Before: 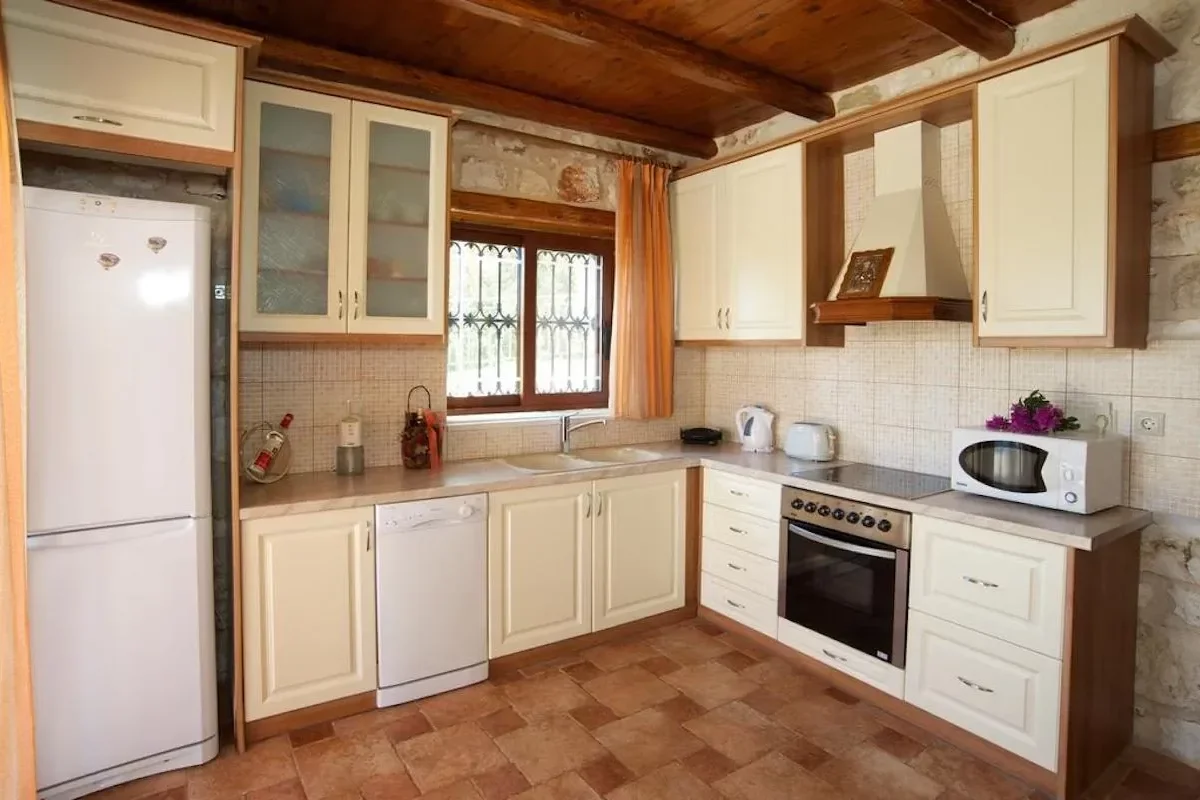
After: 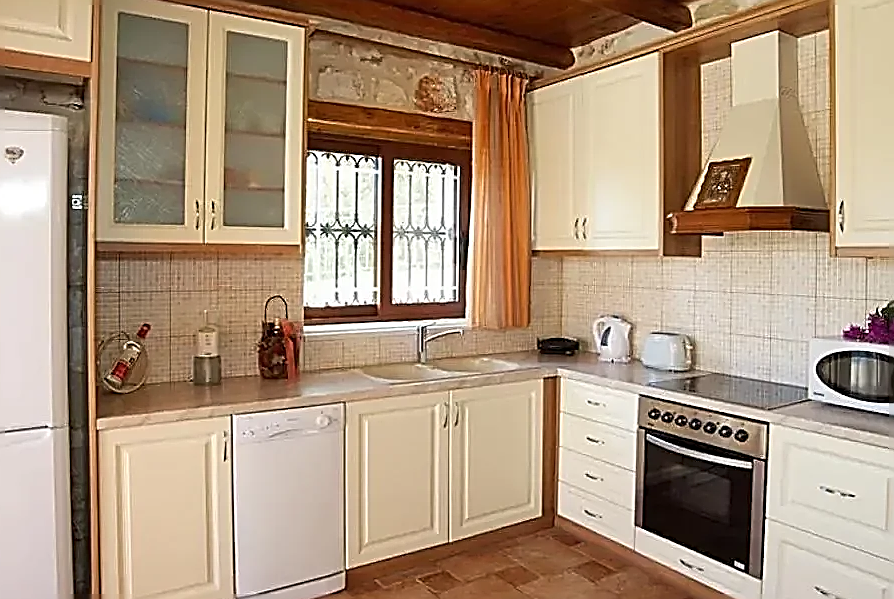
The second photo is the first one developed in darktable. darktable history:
crop and rotate: left 11.972%, top 11.374%, right 13.46%, bottom 13.722%
sharpen: amount 1.989
